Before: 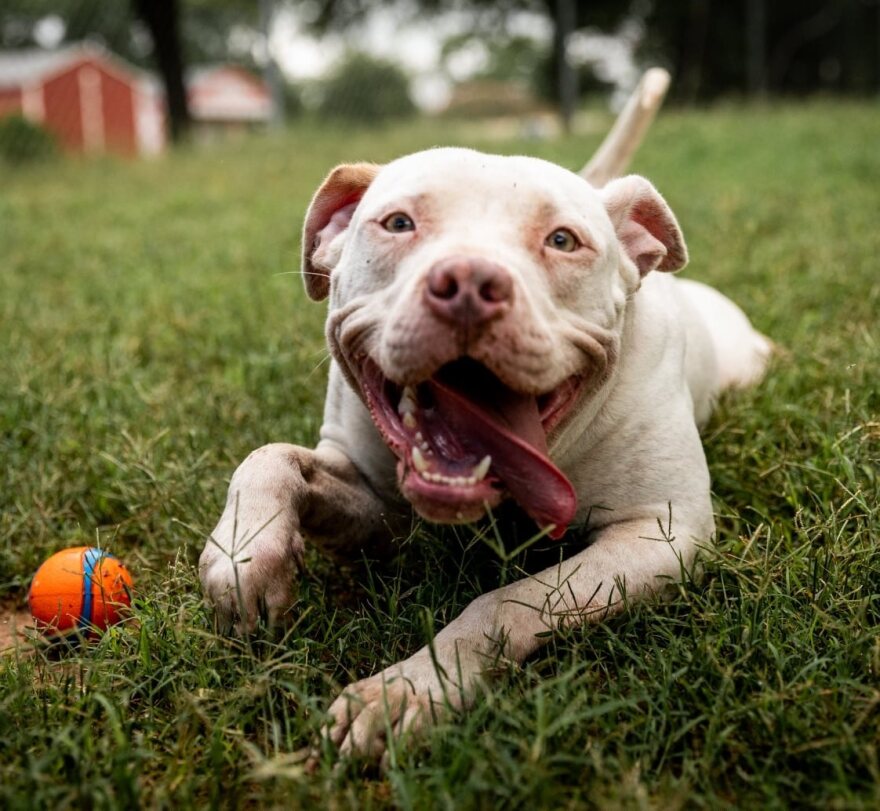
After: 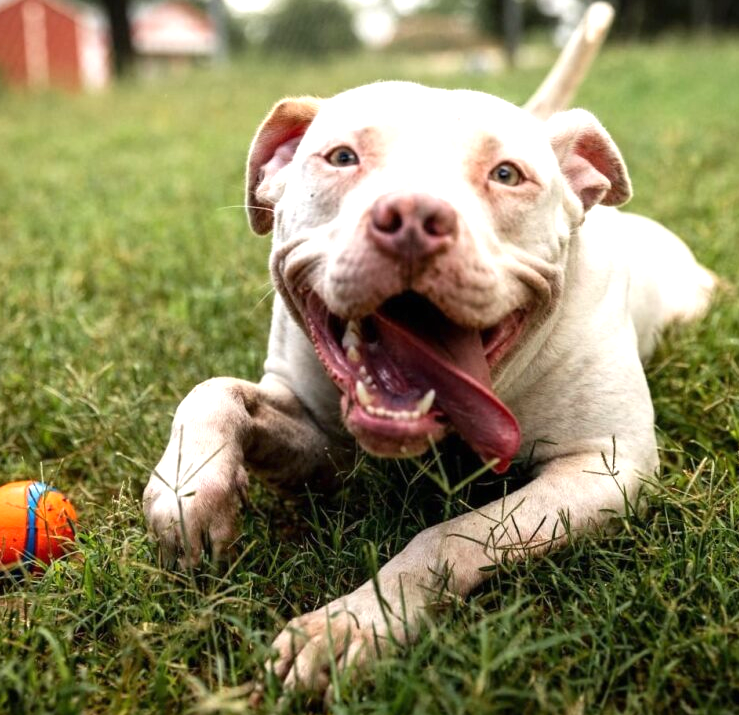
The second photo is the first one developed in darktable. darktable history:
crop: left 6.446%, top 8.188%, right 9.538%, bottom 3.548%
exposure: black level correction 0, exposure 0.7 EV, compensate exposure bias true, compensate highlight preservation false
